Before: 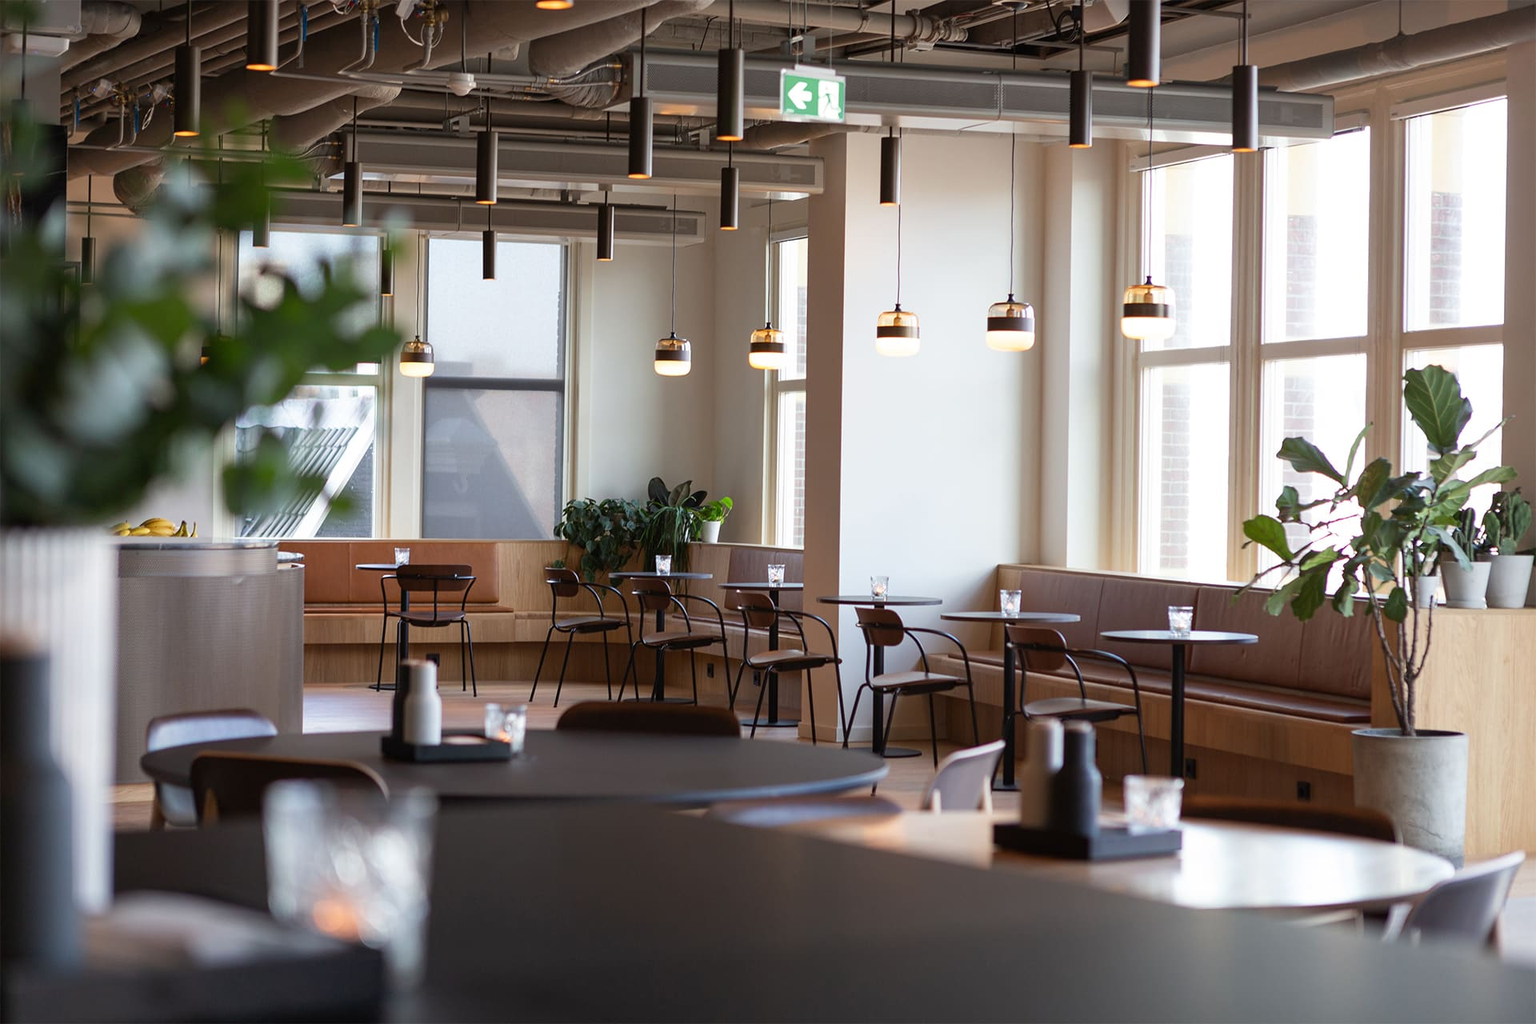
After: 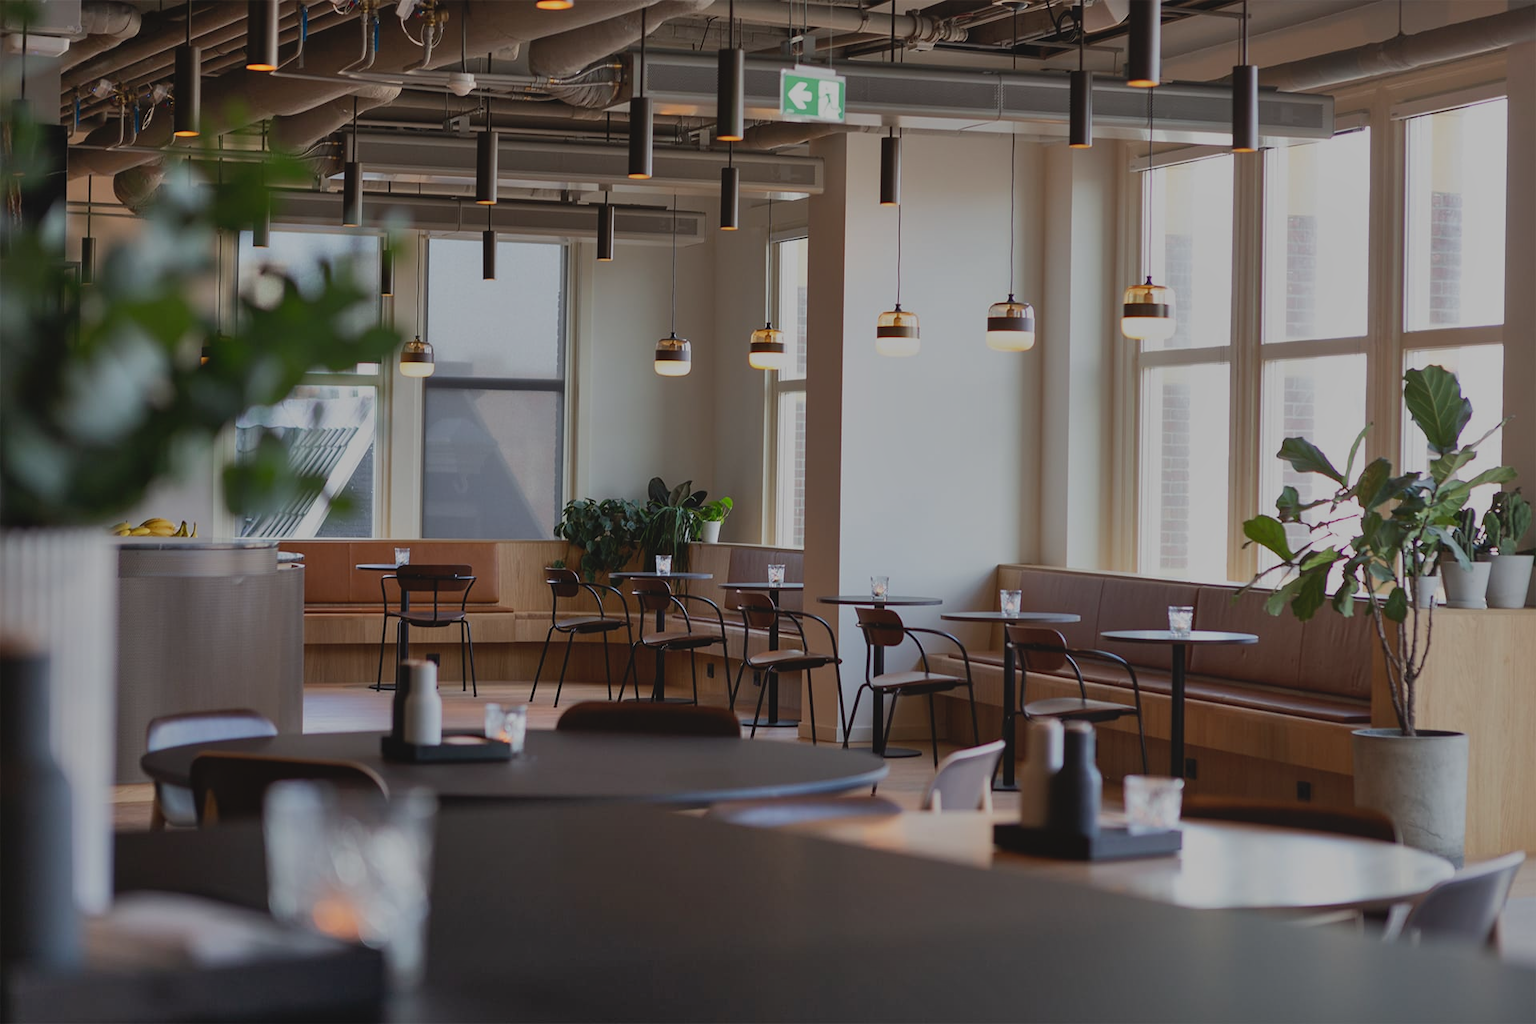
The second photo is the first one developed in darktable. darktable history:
exposure: black level correction 0, exposure -0.838 EV, compensate highlight preservation false
shadows and highlights: low approximation 0.01, soften with gaussian
local contrast: highlights 70%, shadows 68%, detail 84%, midtone range 0.323
